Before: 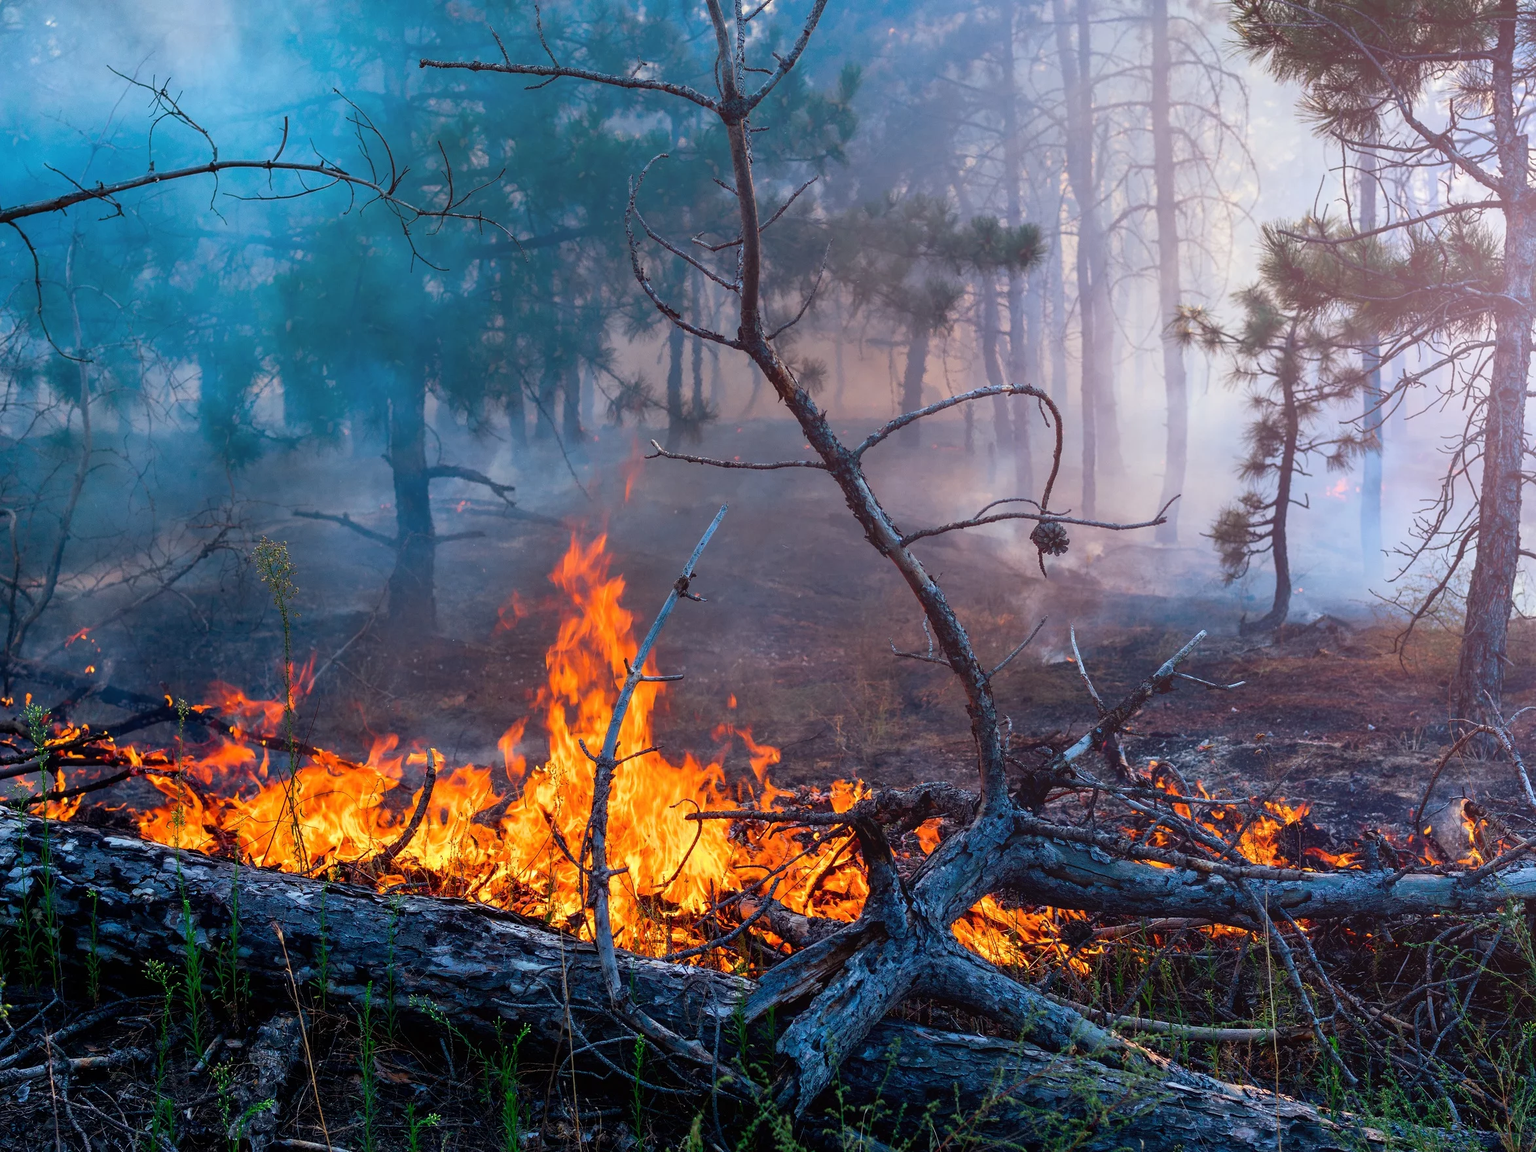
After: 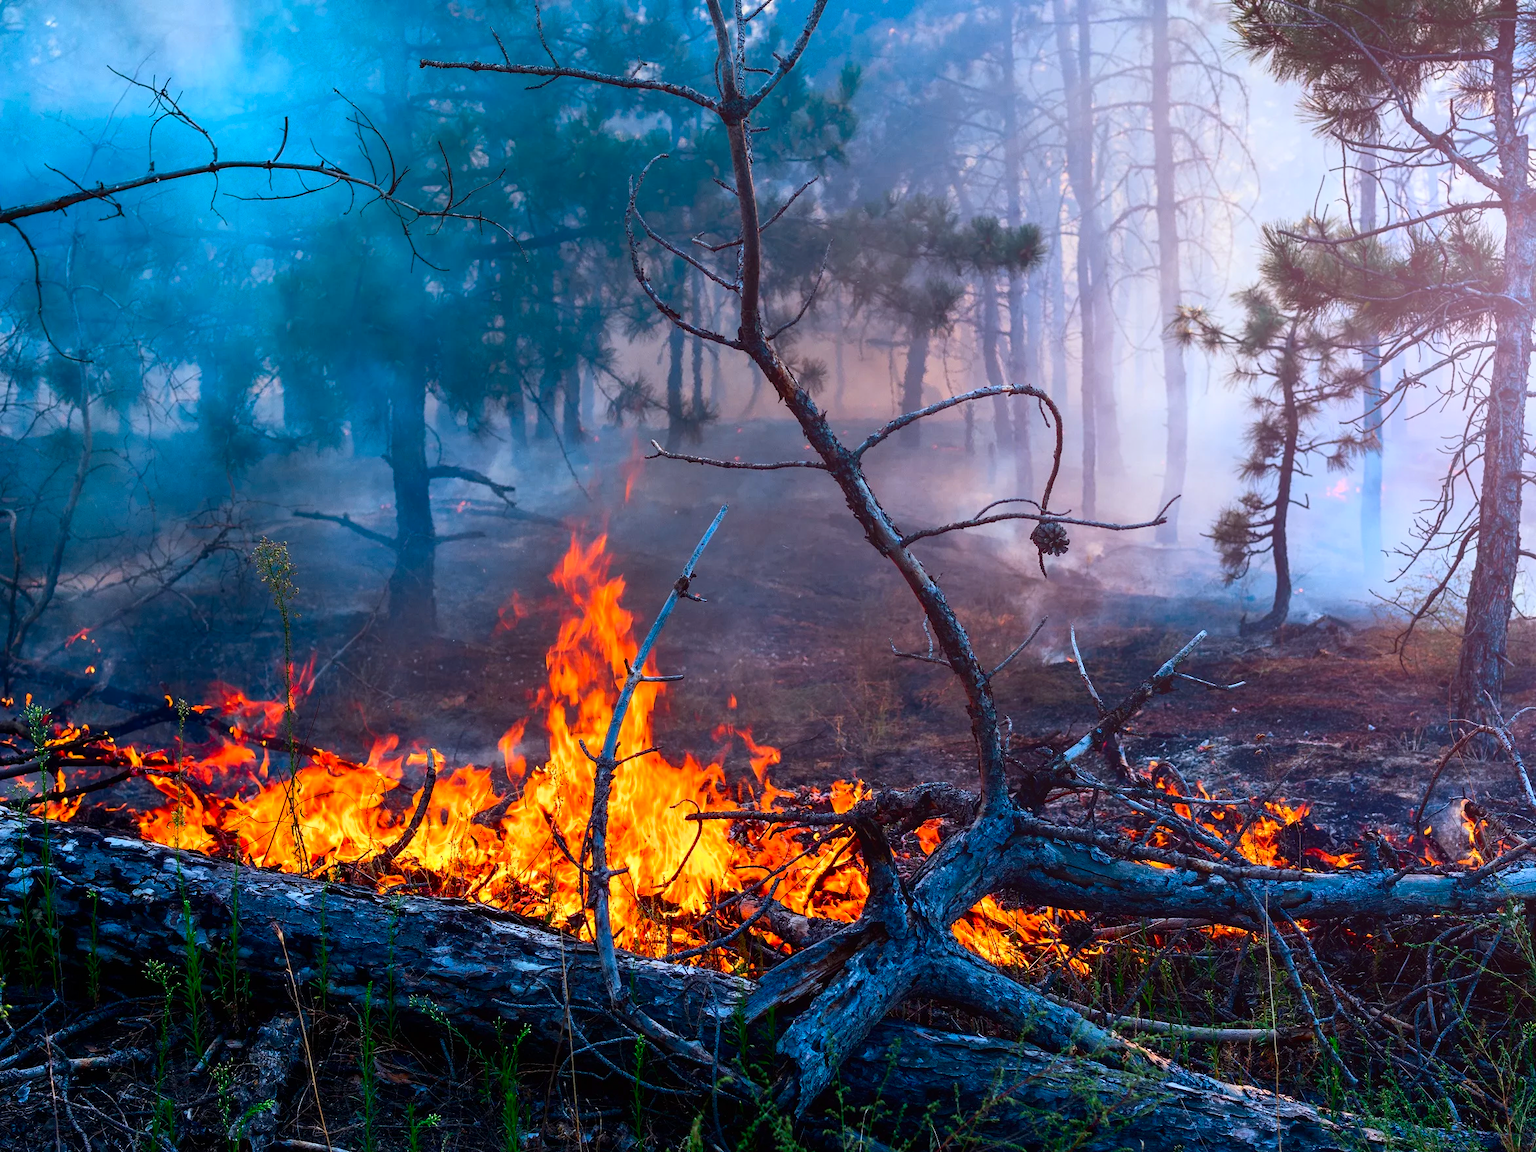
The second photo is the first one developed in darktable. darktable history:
contrast brightness saturation: contrast 0.184, saturation 0.298
color correction: highlights a* -0.826, highlights b* -8.32
